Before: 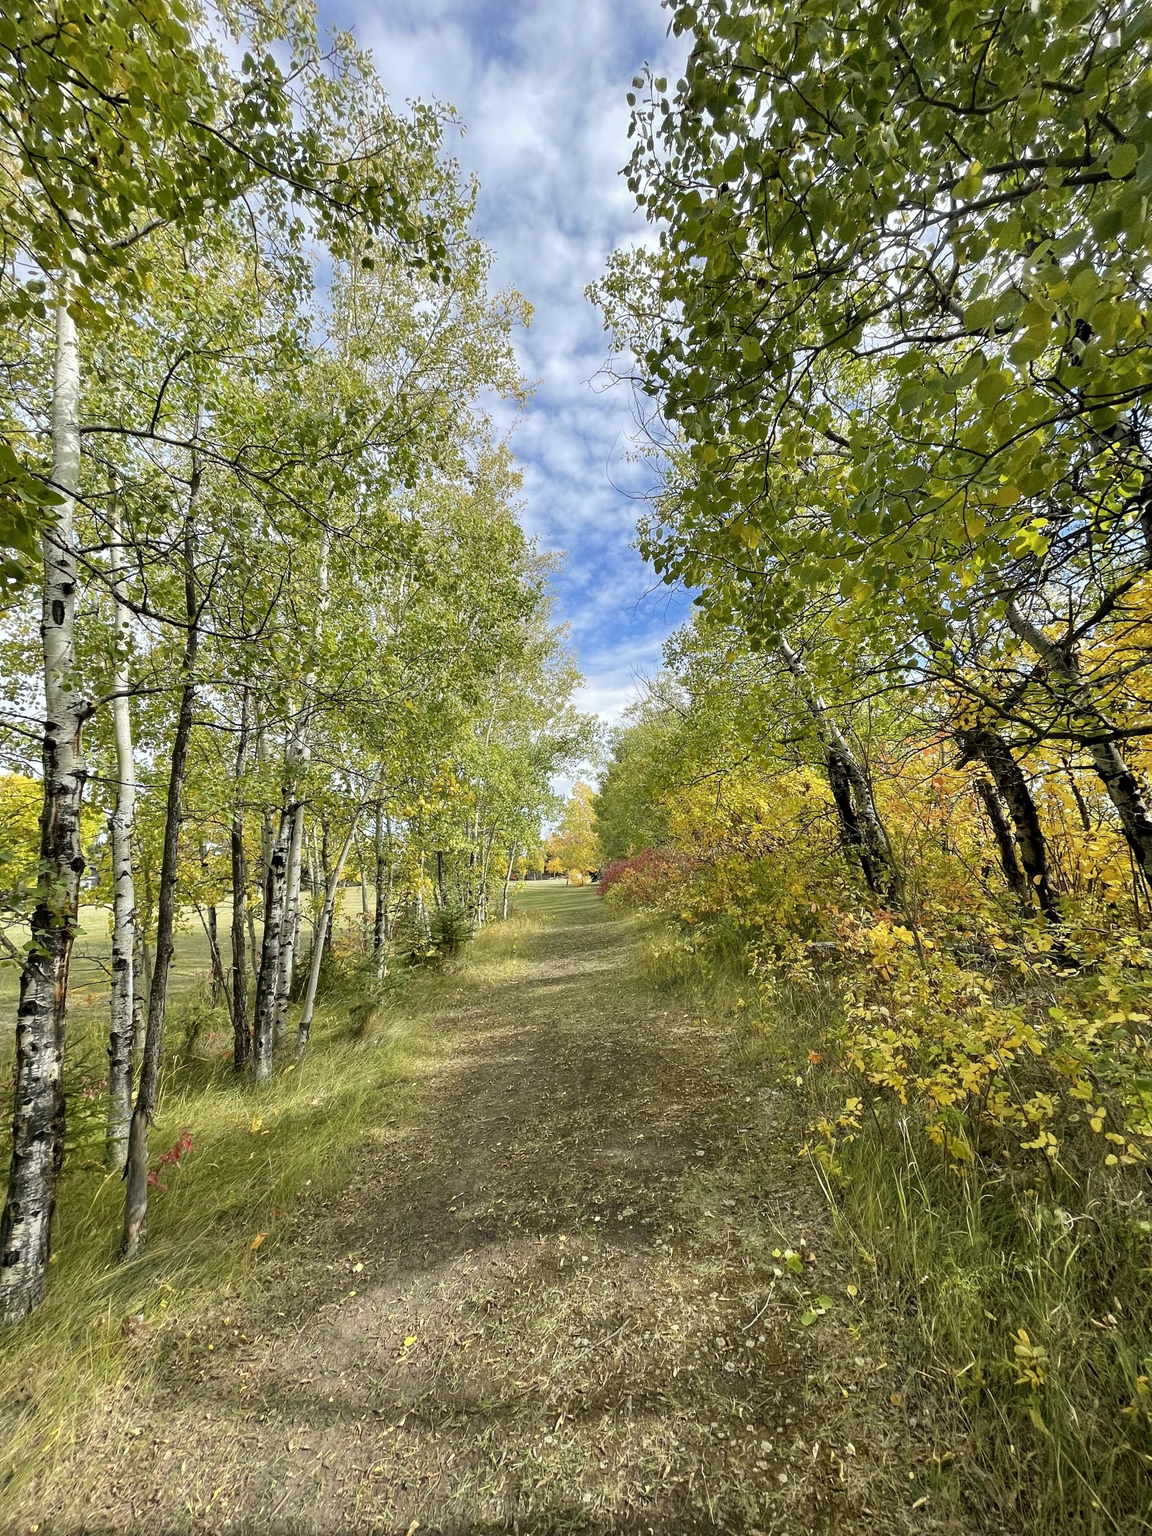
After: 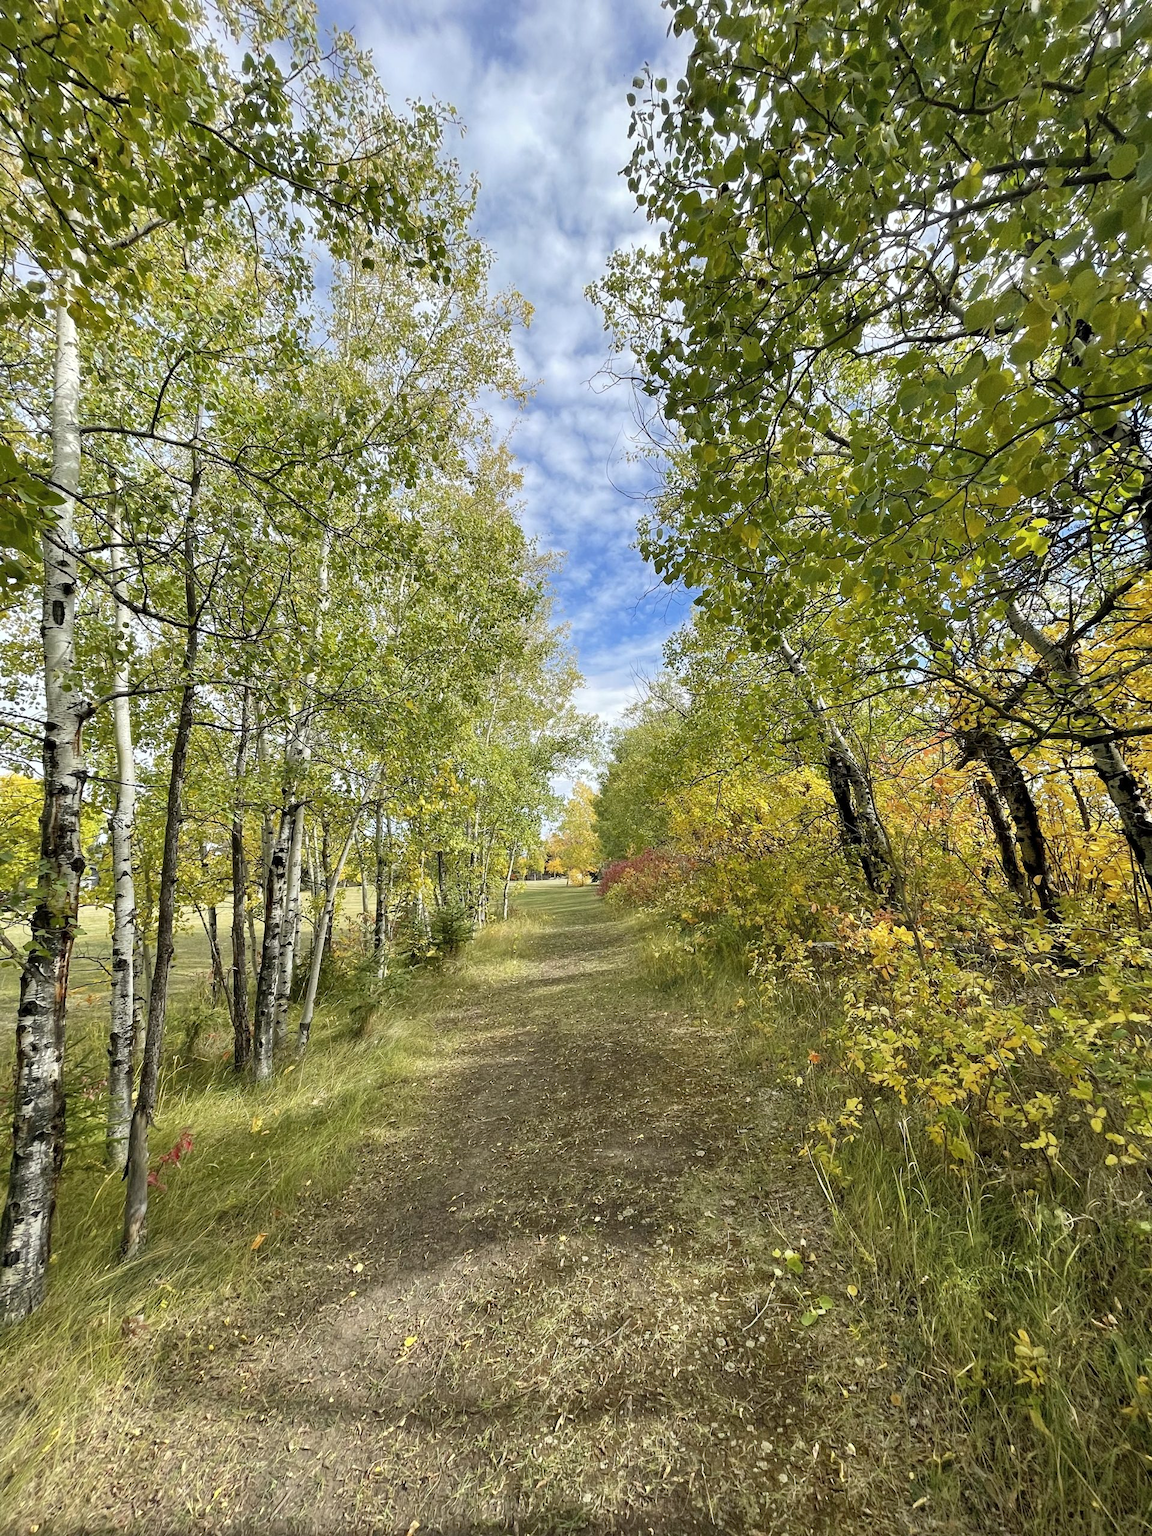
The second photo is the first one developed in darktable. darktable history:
tone equalizer: on, module defaults
shadows and highlights: shadows 43.14, highlights 7.42
